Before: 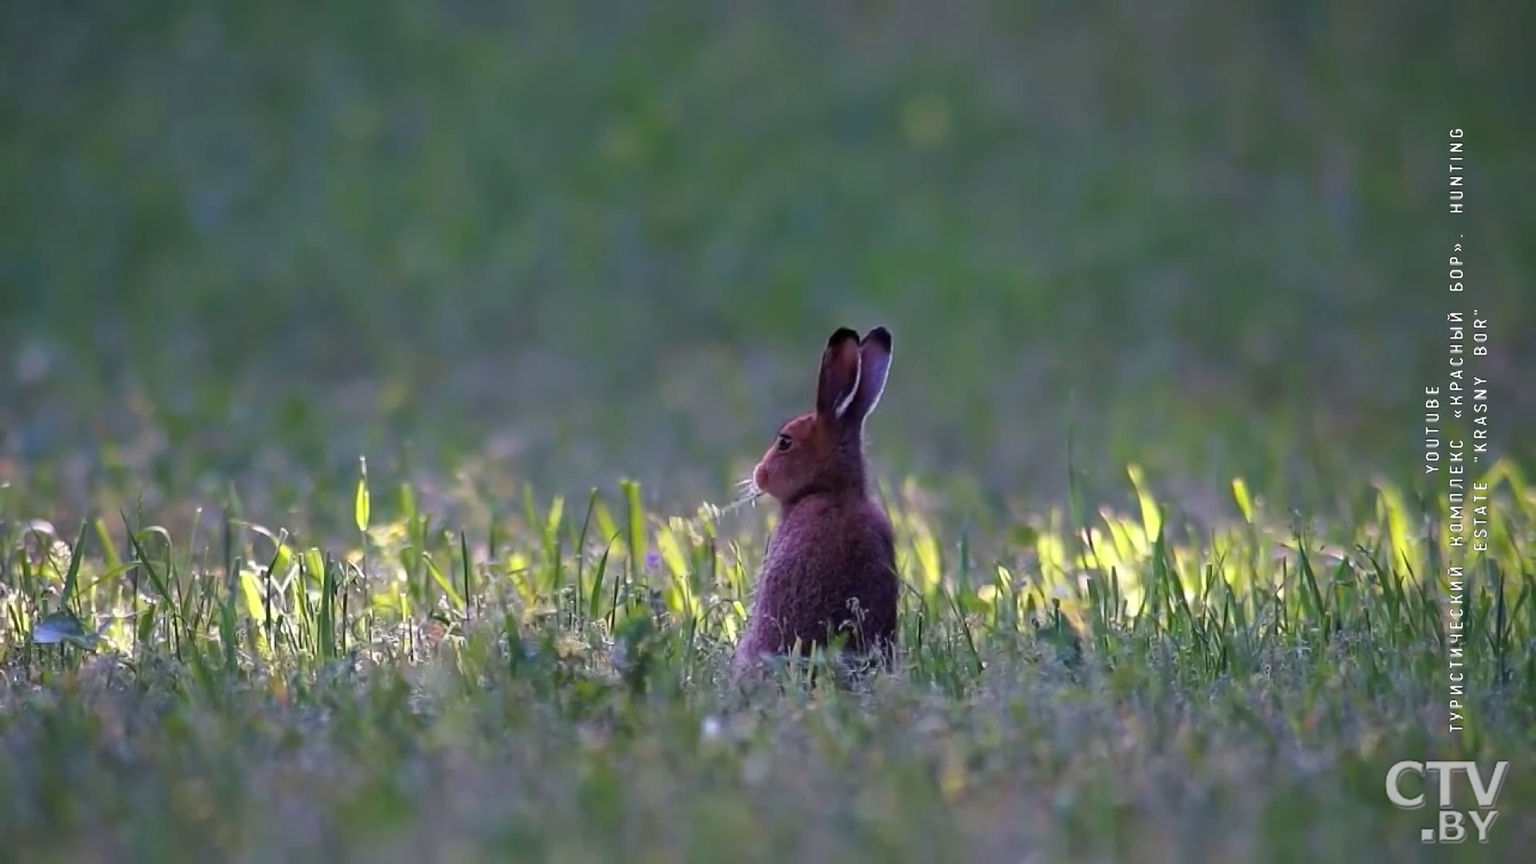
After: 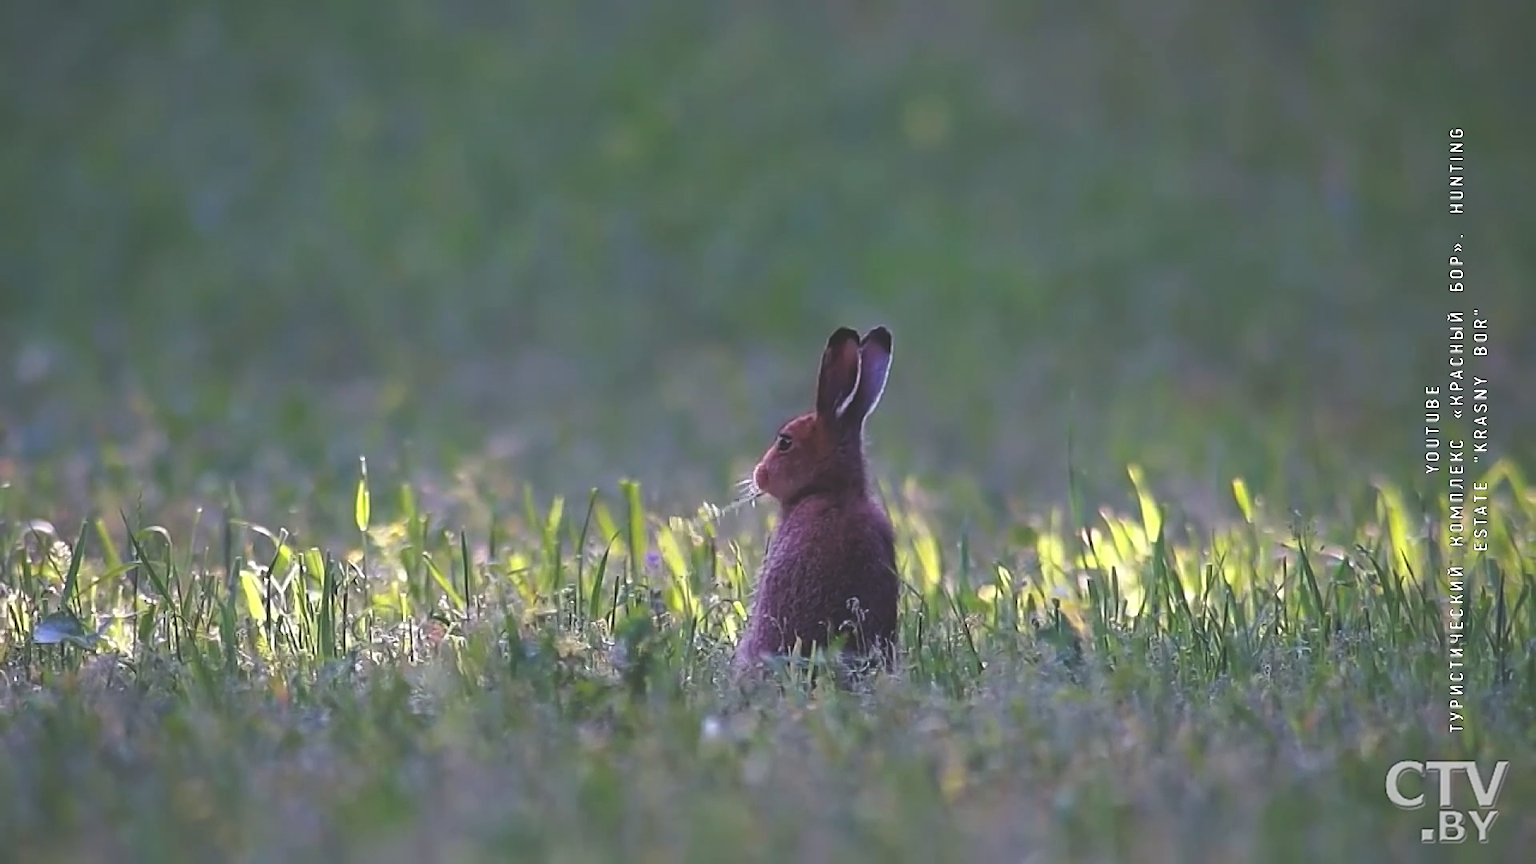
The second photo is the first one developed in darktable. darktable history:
exposure: black level correction -0.028, compensate highlight preservation false
sharpen: on, module defaults
